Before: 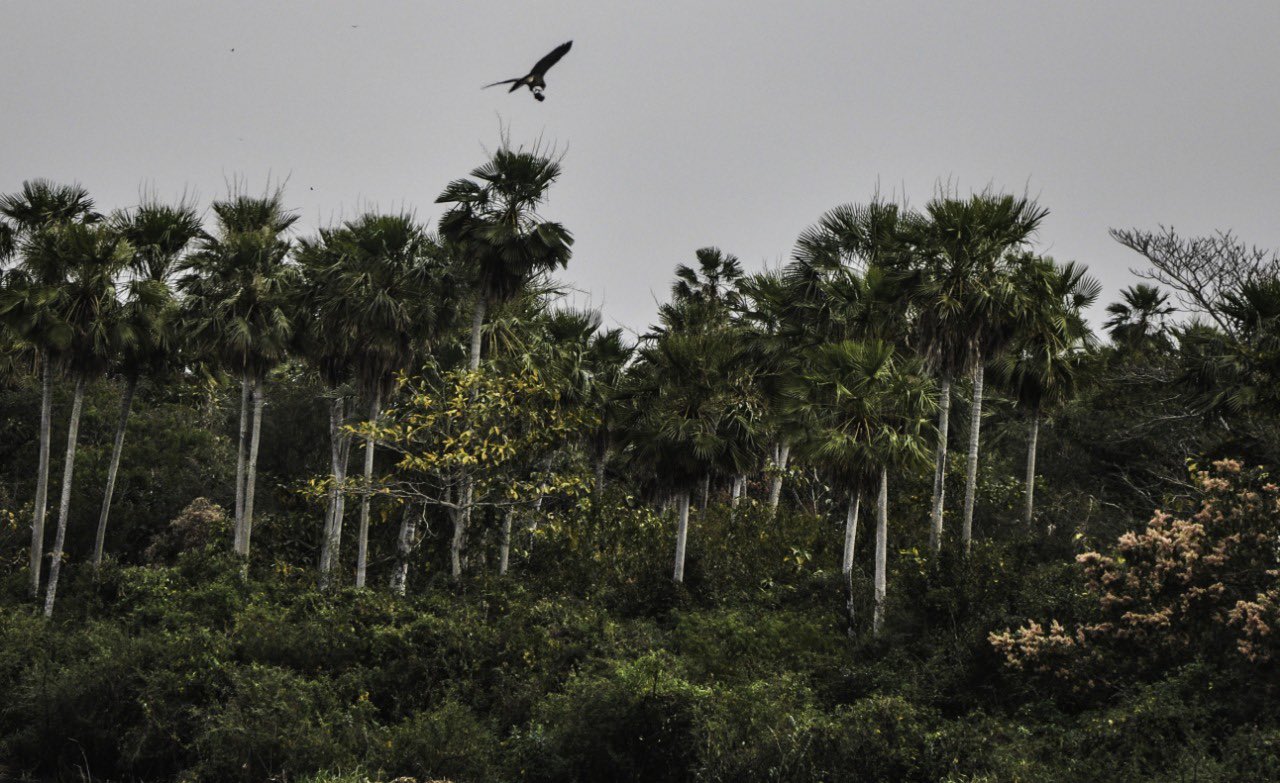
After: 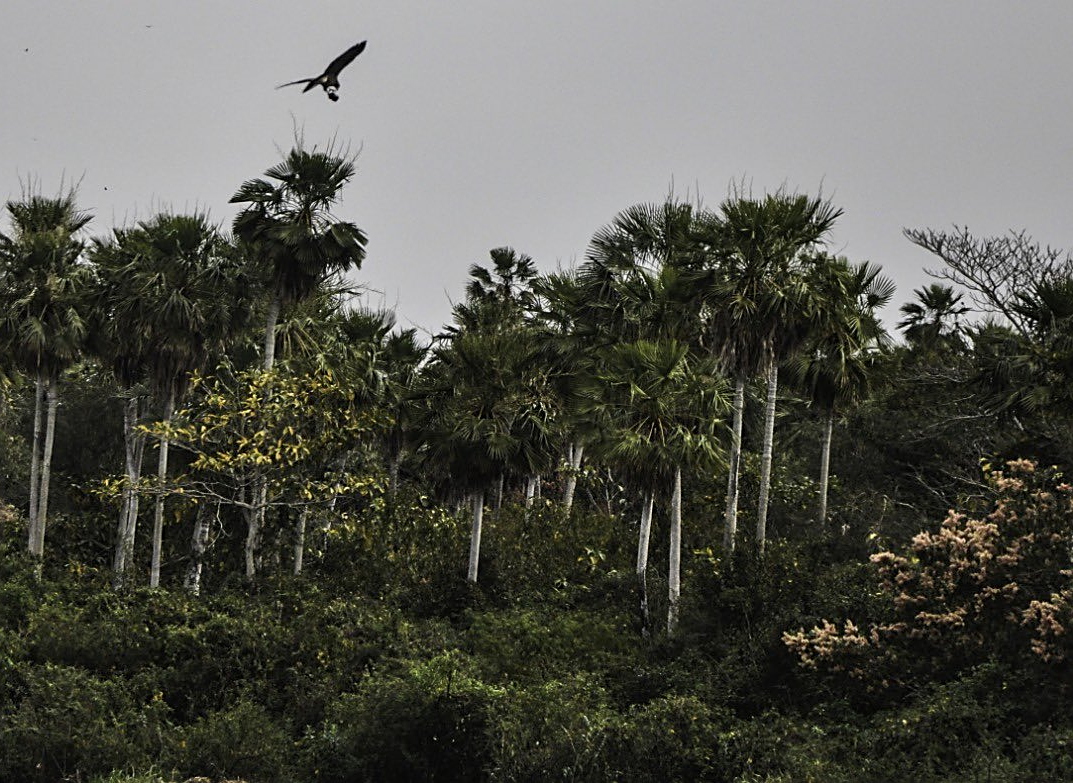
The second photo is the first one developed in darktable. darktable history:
crop: left 16.13%
sharpen: on, module defaults
